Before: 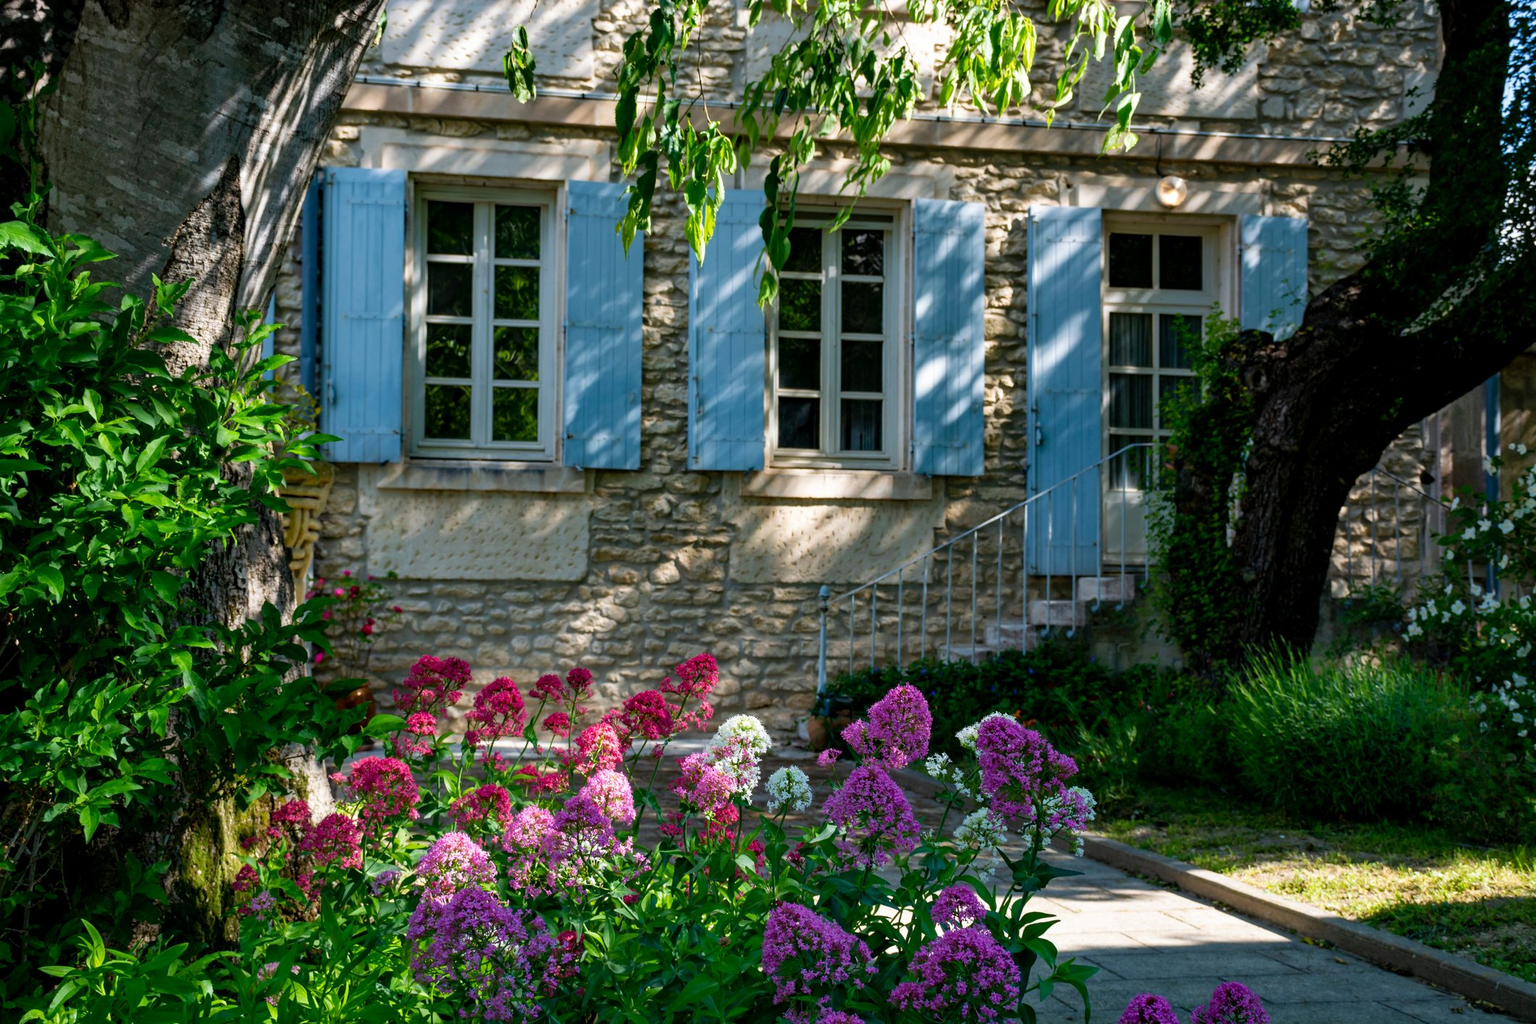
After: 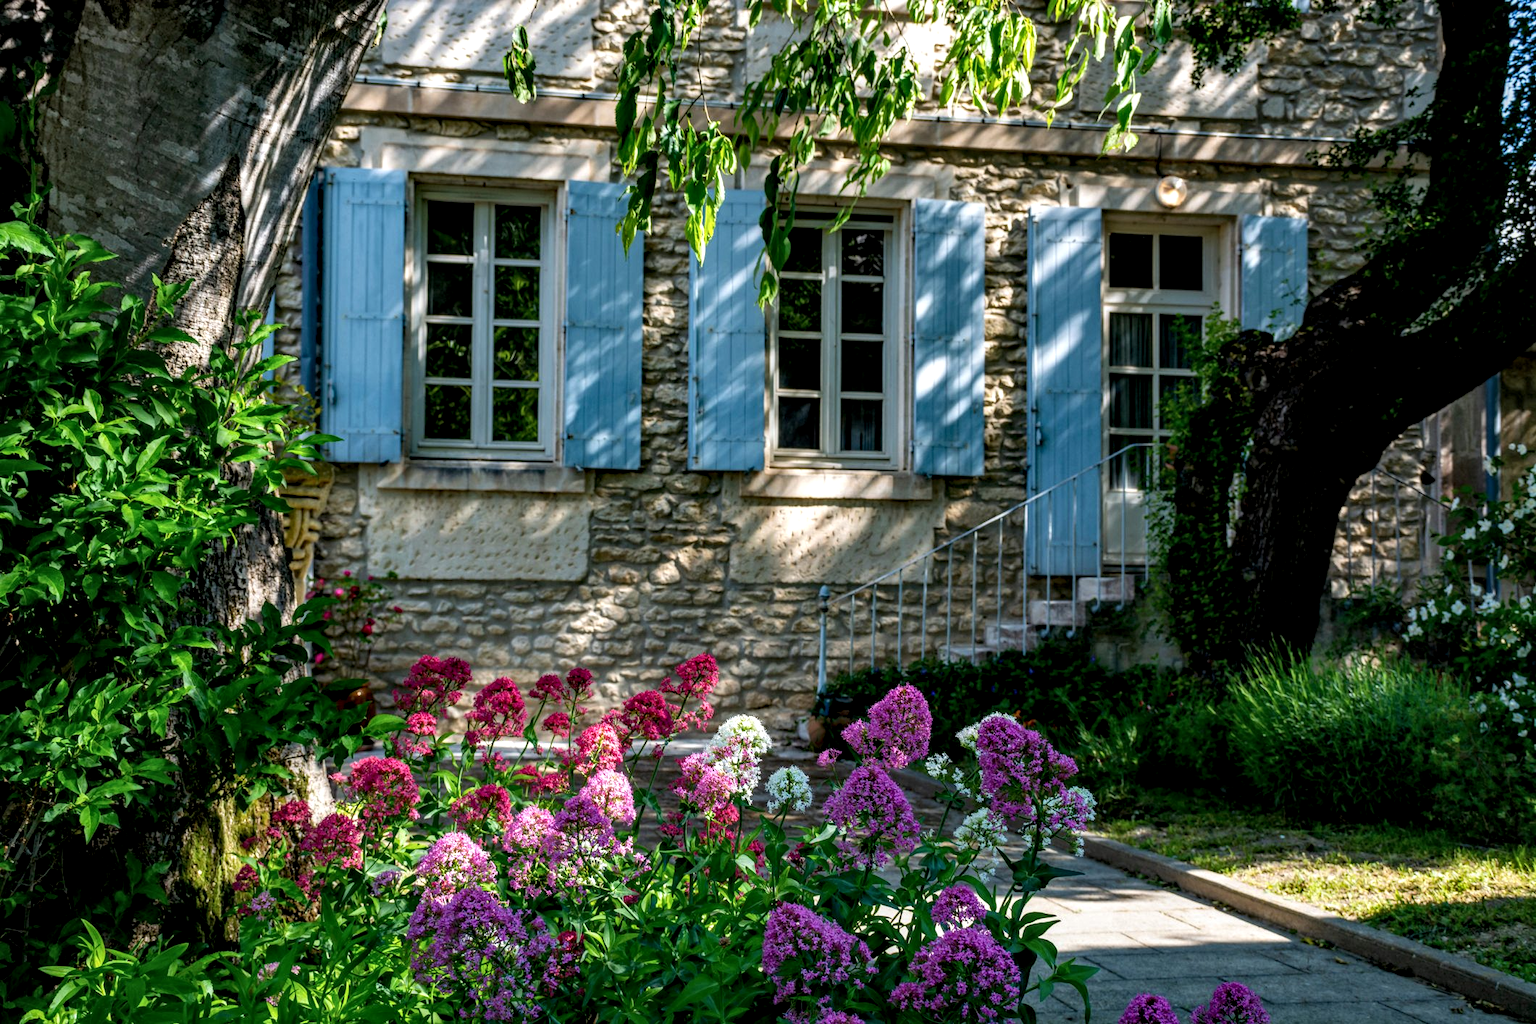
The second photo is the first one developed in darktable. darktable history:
local contrast: highlights 26%, detail 150%
